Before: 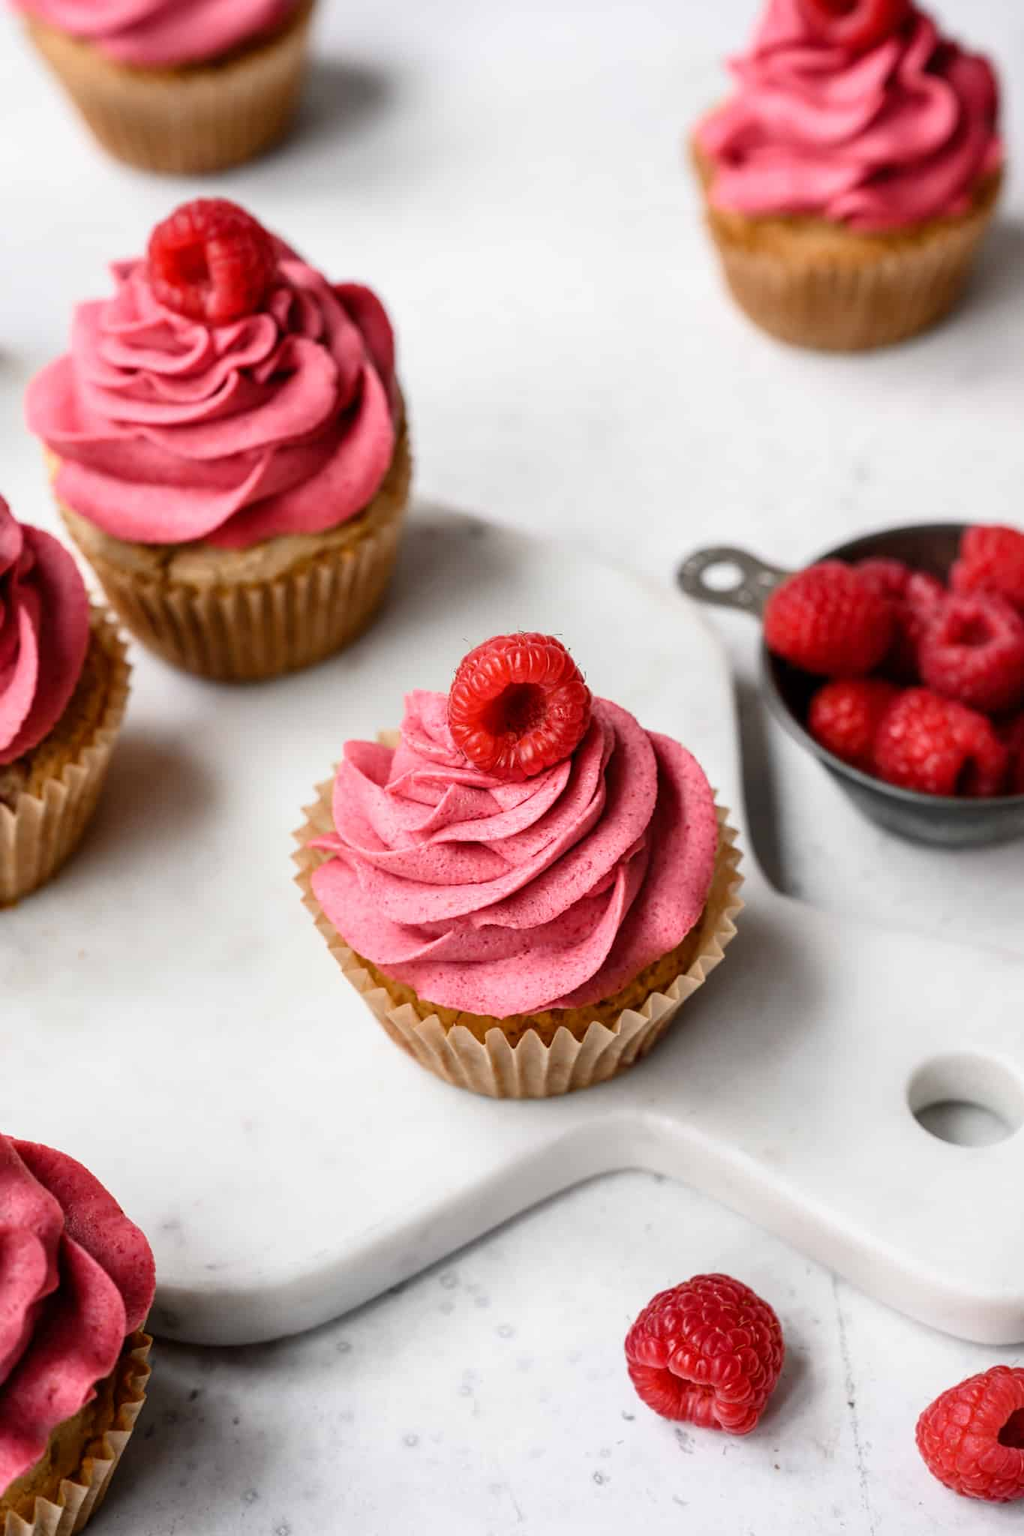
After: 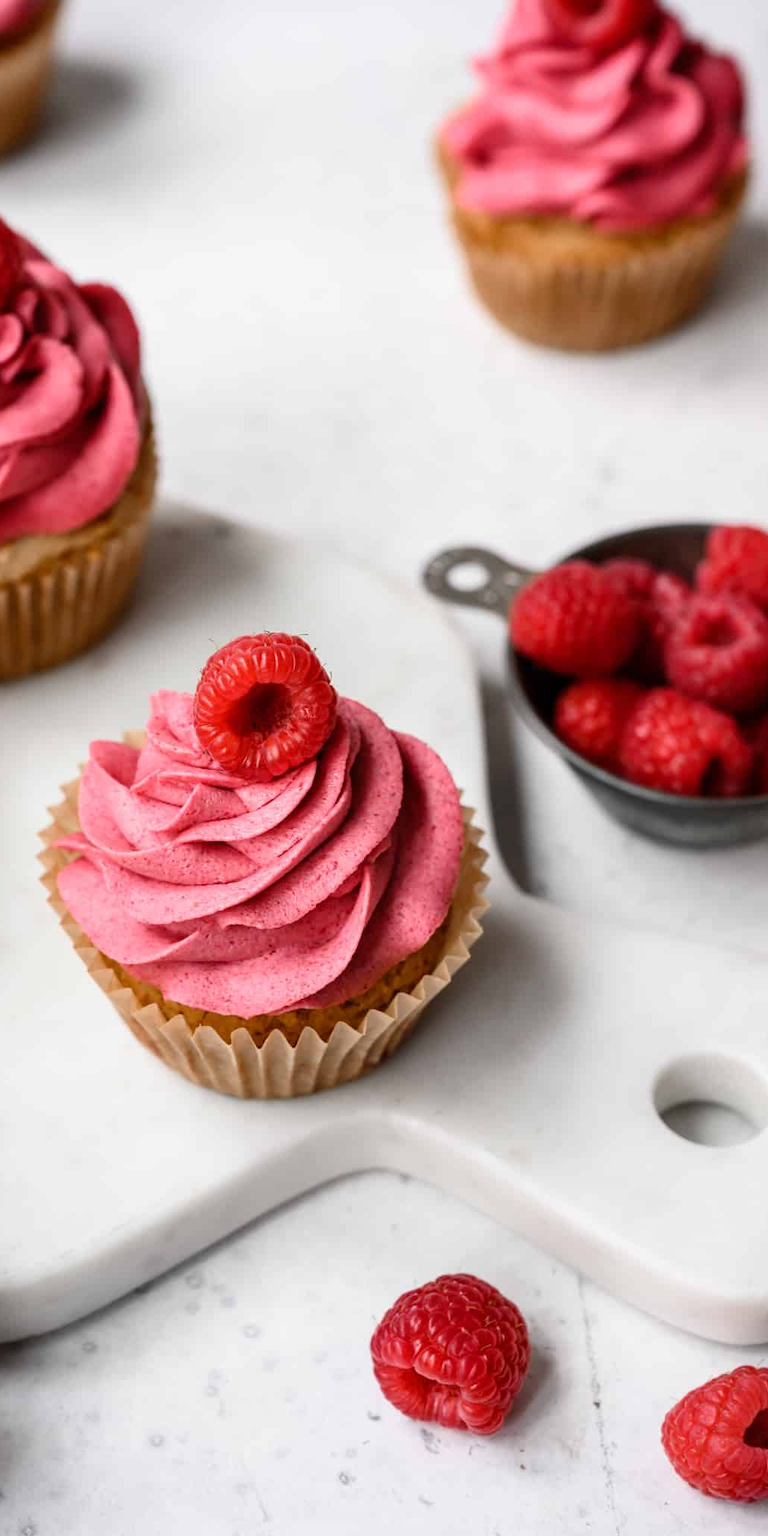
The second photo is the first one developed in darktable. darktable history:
crop and rotate: left 24.867%
